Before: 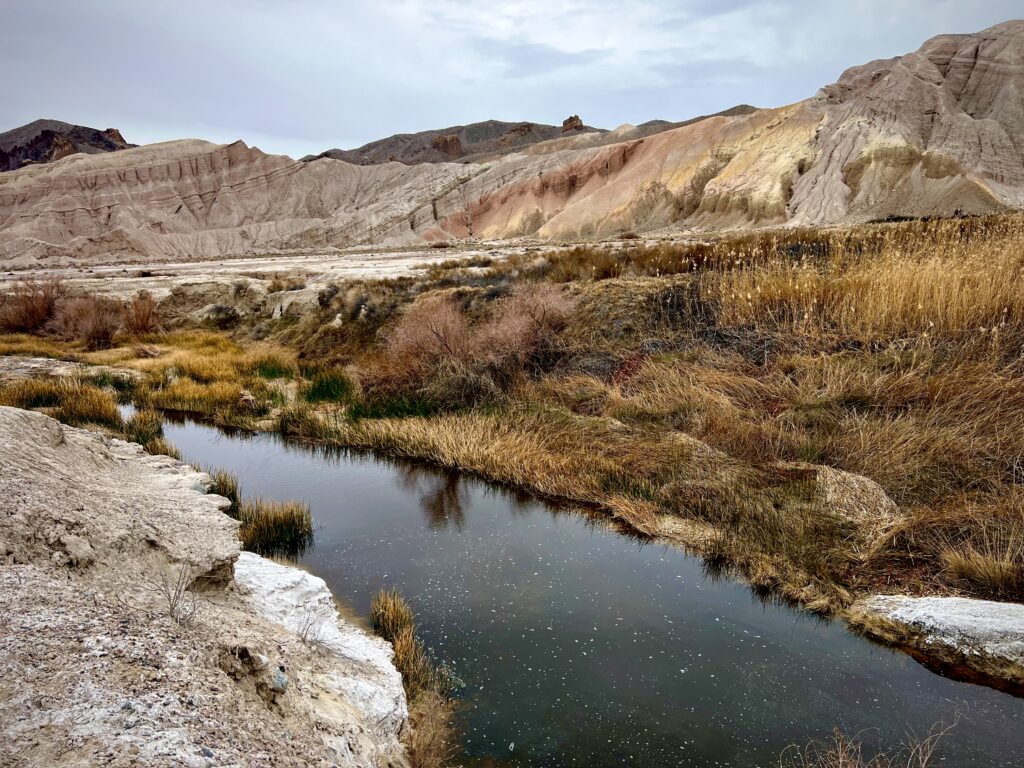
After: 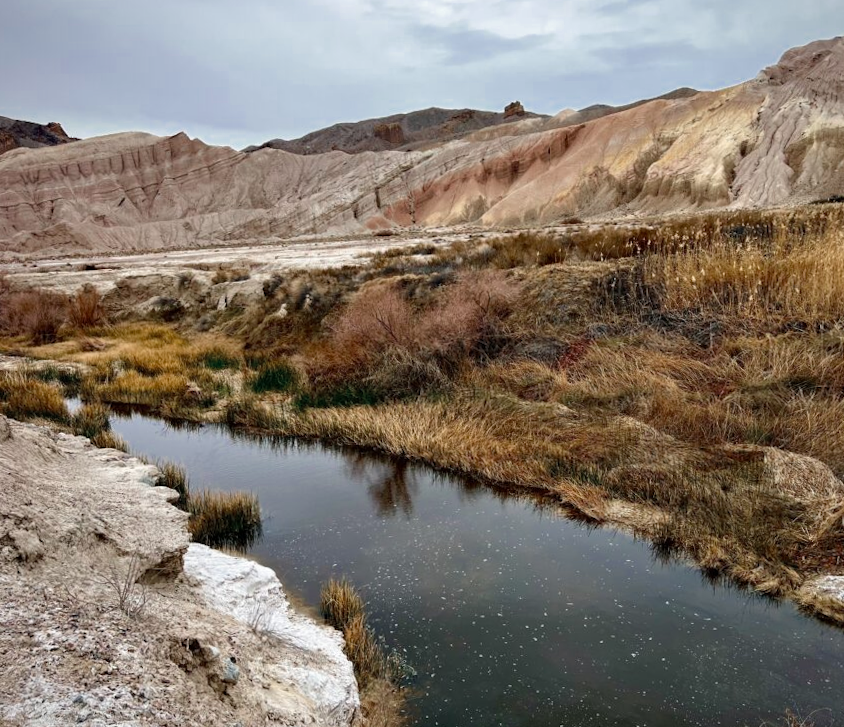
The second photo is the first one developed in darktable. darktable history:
color zones: curves: ch0 [(0, 0.5) (0.125, 0.4) (0.25, 0.5) (0.375, 0.4) (0.5, 0.4) (0.625, 0.35) (0.75, 0.35) (0.875, 0.5)]; ch1 [(0, 0.35) (0.125, 0.45) (0.25, 0.35) (0.375, 0.35) (0.5, 0.35) (0.625, 0.35) (0.75, 0.45) (0.875, 0.35)]; ch2 [(0, 0.6) (0.125, 0.5) (0.25, 0.5) (0.375, 0.6) (0.5, 0.6) (0.625, 0.5) (0.75, 0.5) (0.875, 0.5)]
crop and rotate: angle 1°, left 4.281%, top 0.642%, right 11.383%, bottom 2.486%
